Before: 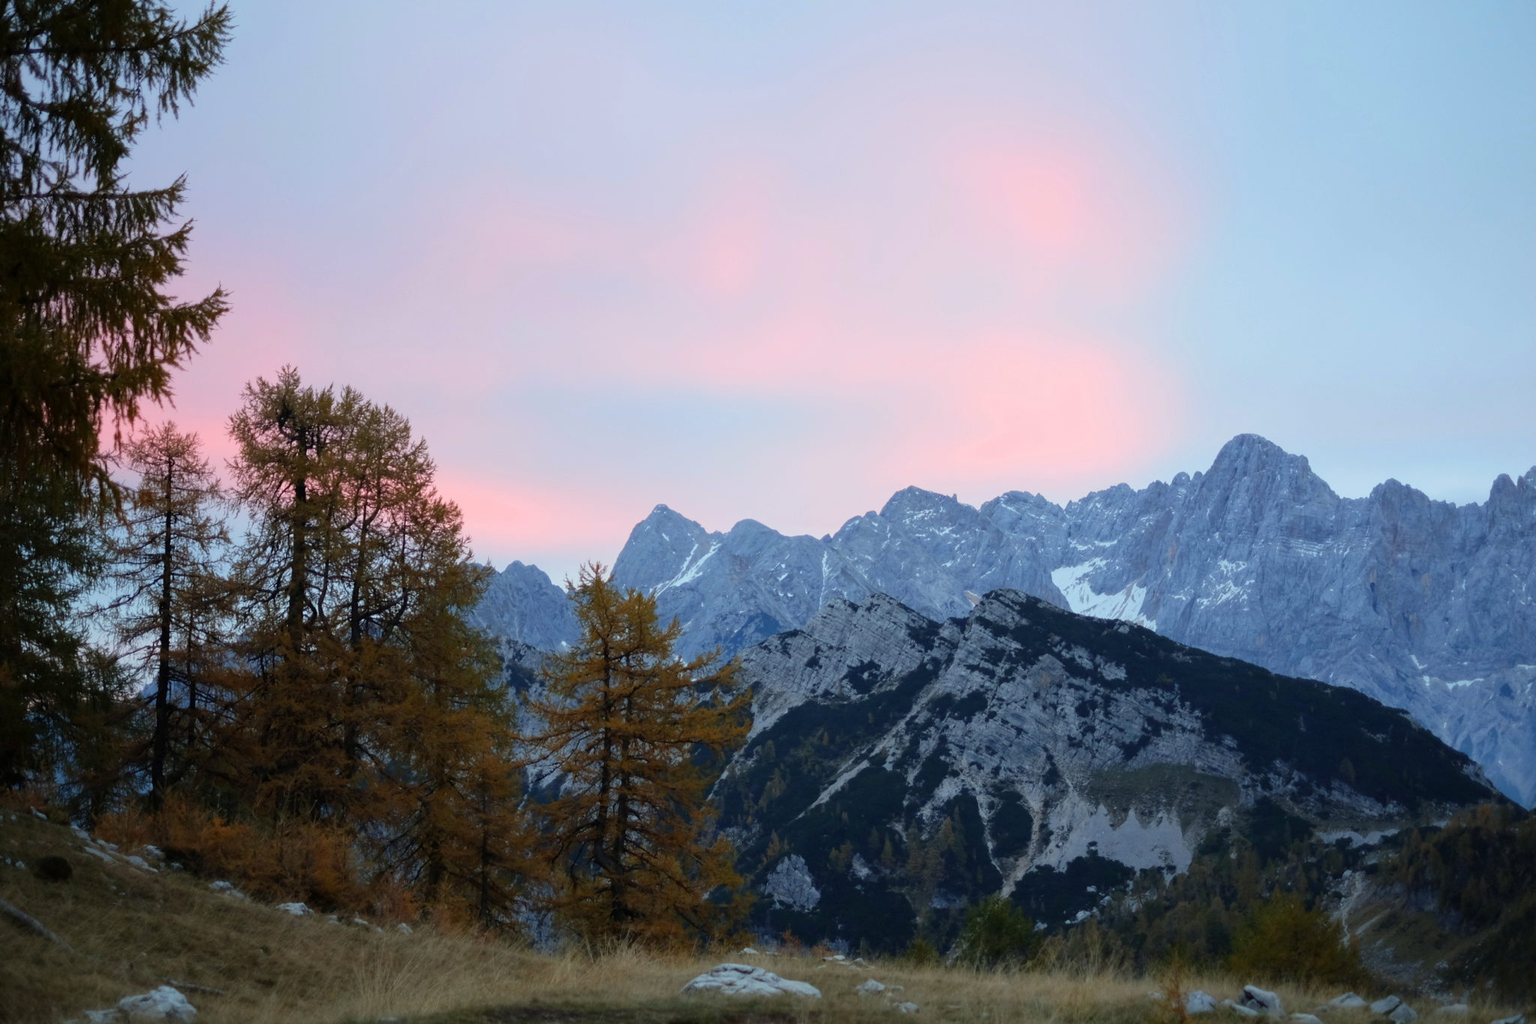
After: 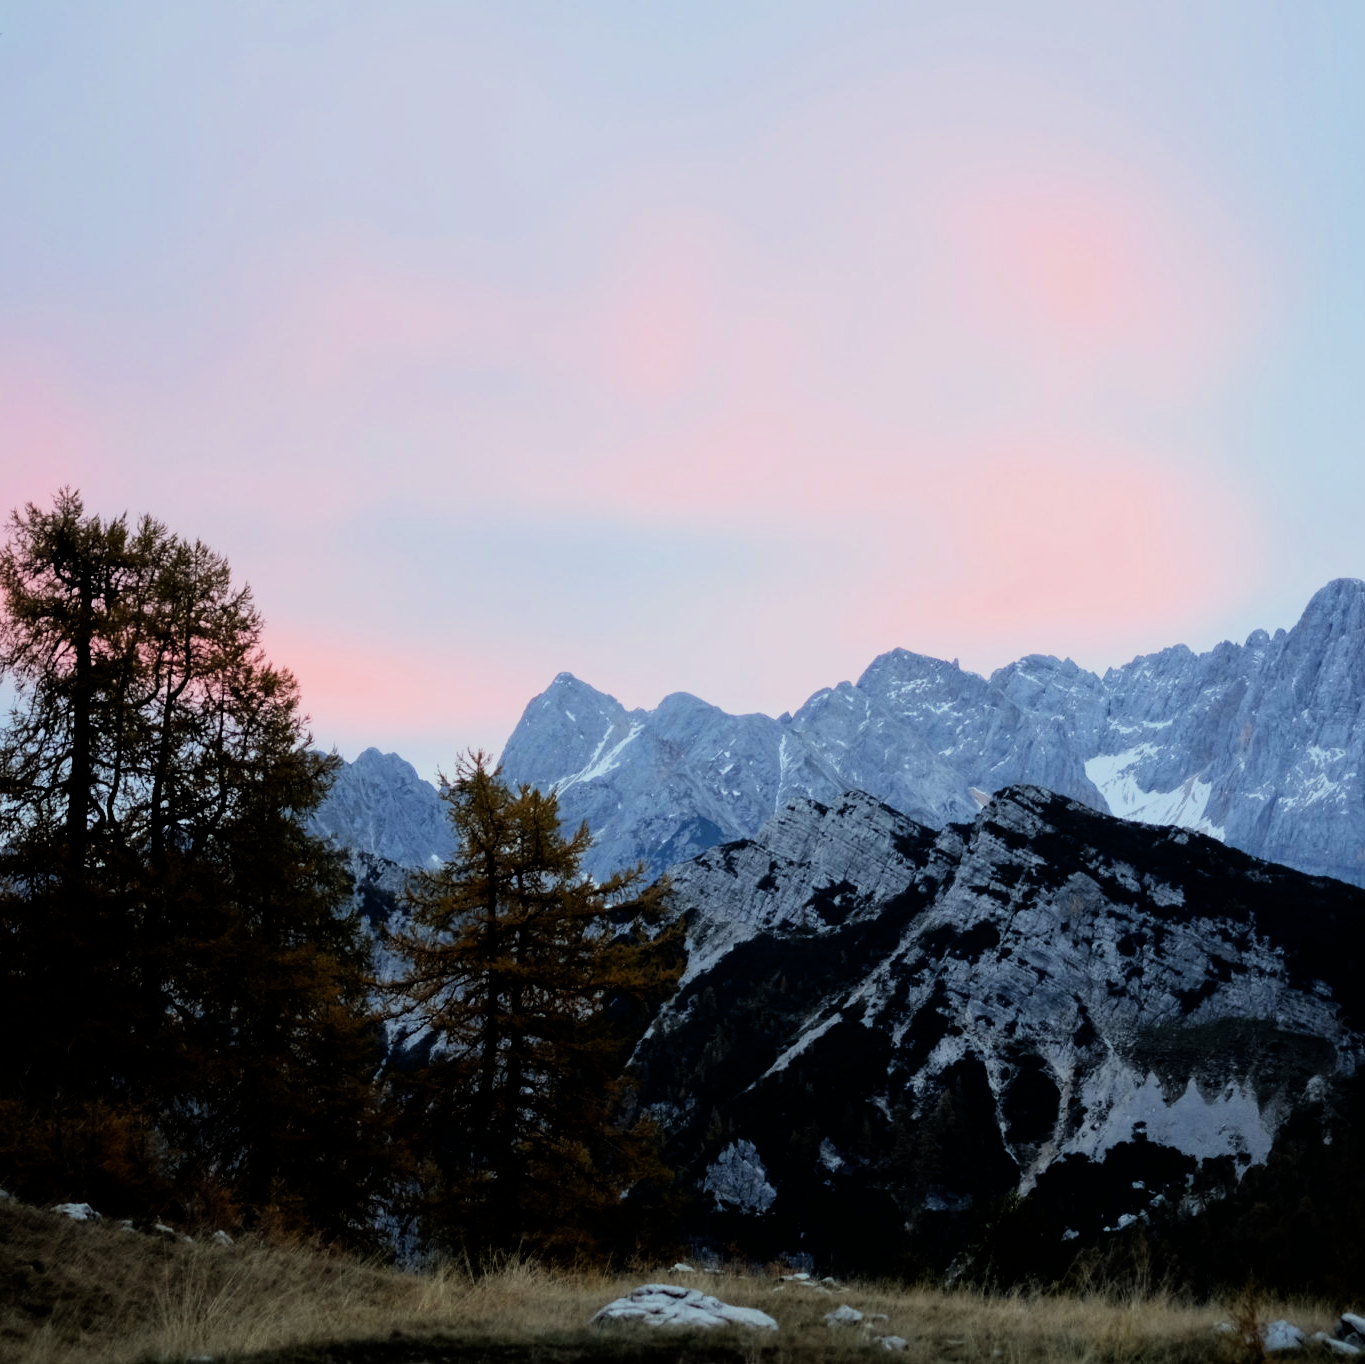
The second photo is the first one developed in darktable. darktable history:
crop and rotate: left 15.512%, right 17.79%
exposure: black level correction 0.005, exposure 0.006 EV, compensate exposure bias true, compensate highlight preservation false
filmic rgb: black relative exposure -5.06 EV, white relative exposure 3.95 EV, threshold 3.01 EV, hardness 2.9, contrast 1.508, iterations of high-quality reconstruction 0, enable highlight reconstruction true
